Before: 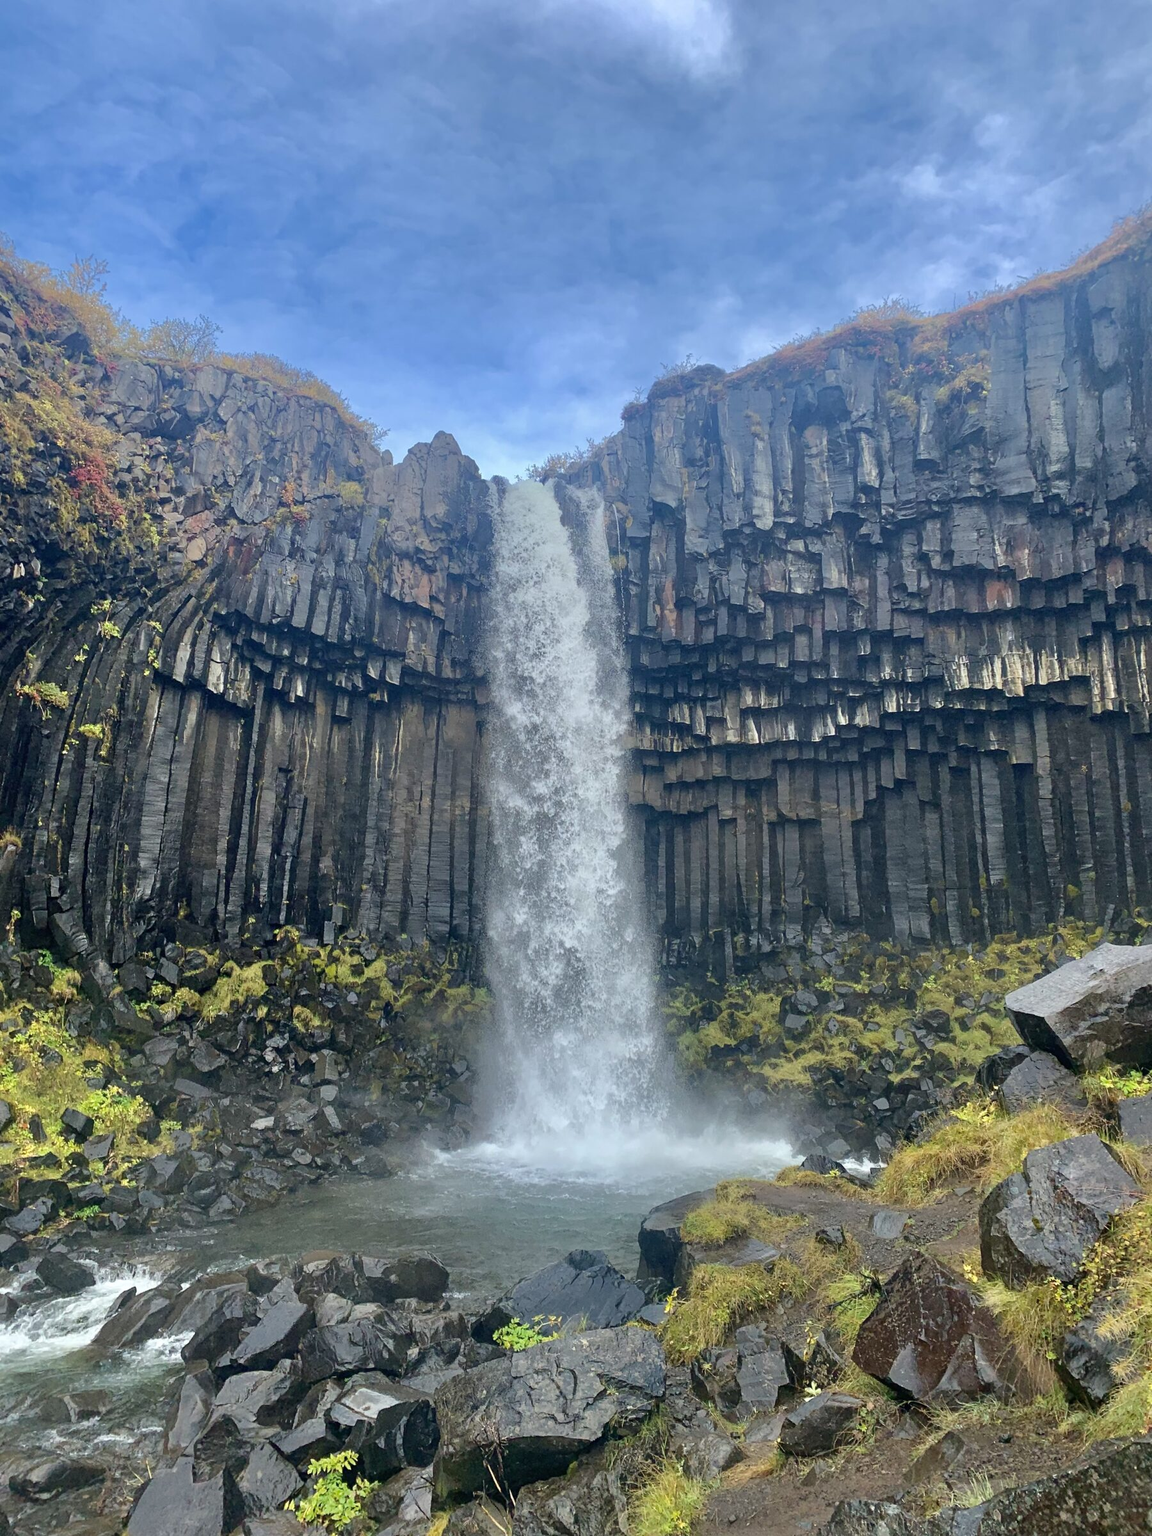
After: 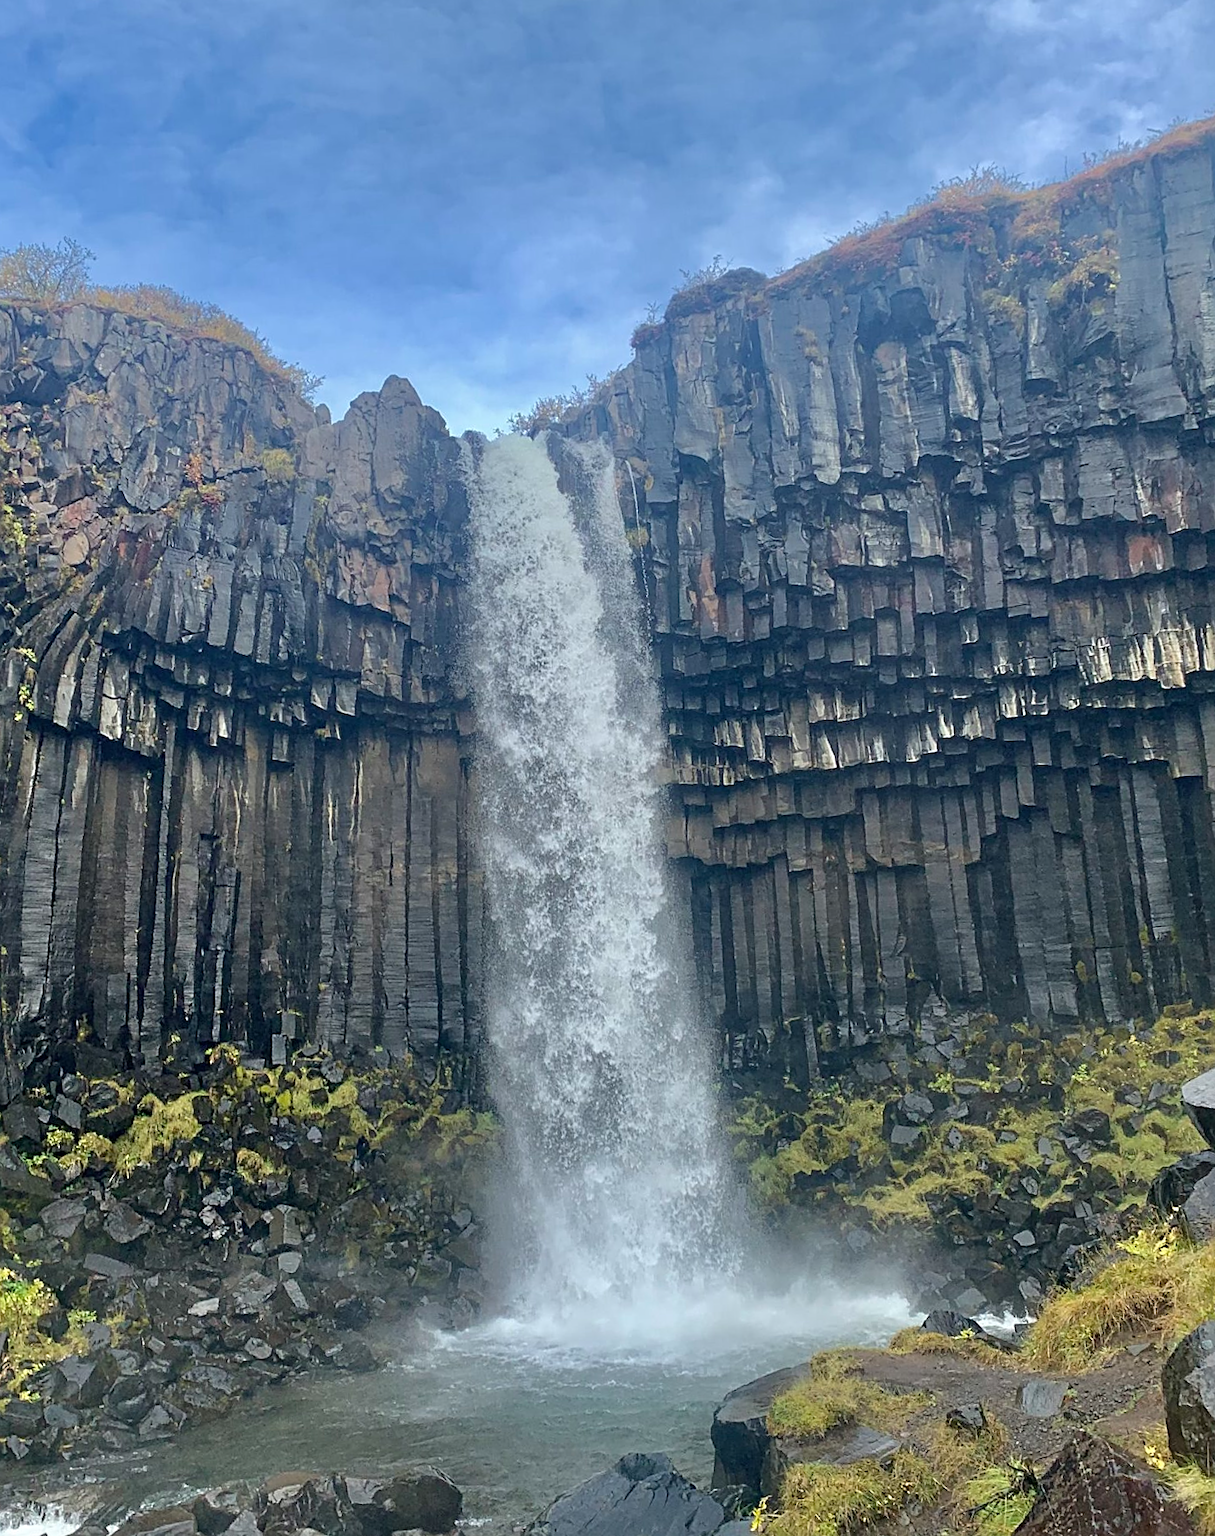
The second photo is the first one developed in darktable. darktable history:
sharpen: on, module defaults
crop: left 11.225%, top 5.381%, right 9.565%, bottom 10.314%
rotate and perspective: rotation -3°, crop left 0.031, crop right 0.968, crop top 0.07, crop bottom 0.93
contrast brightness saturation: saturation -0.1
